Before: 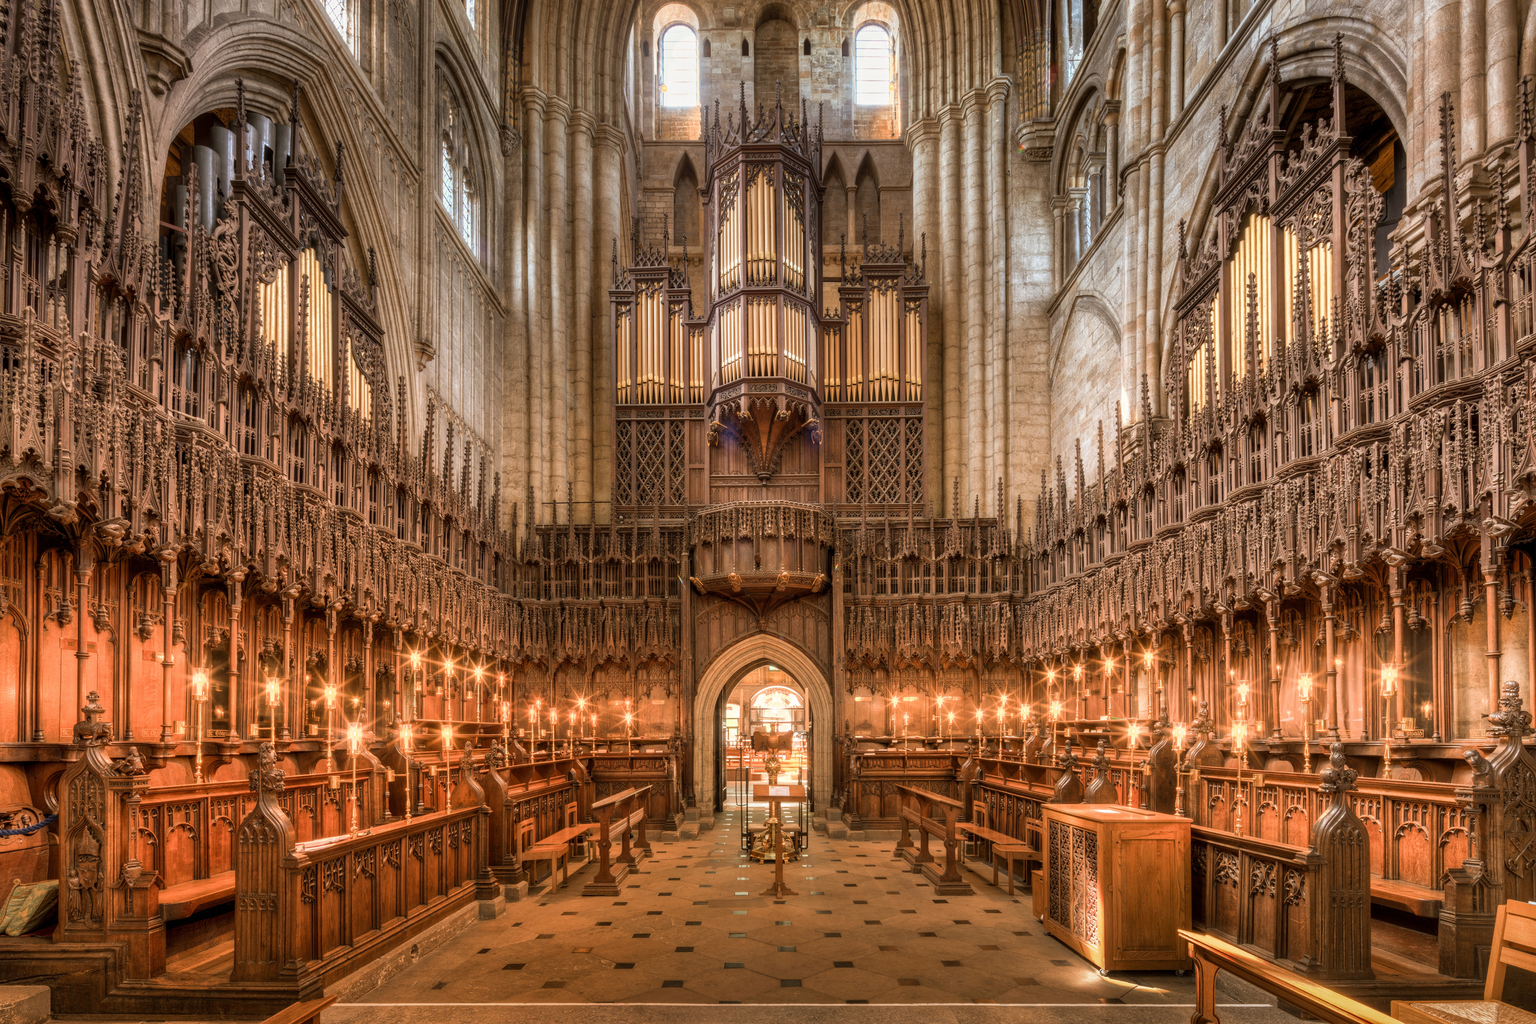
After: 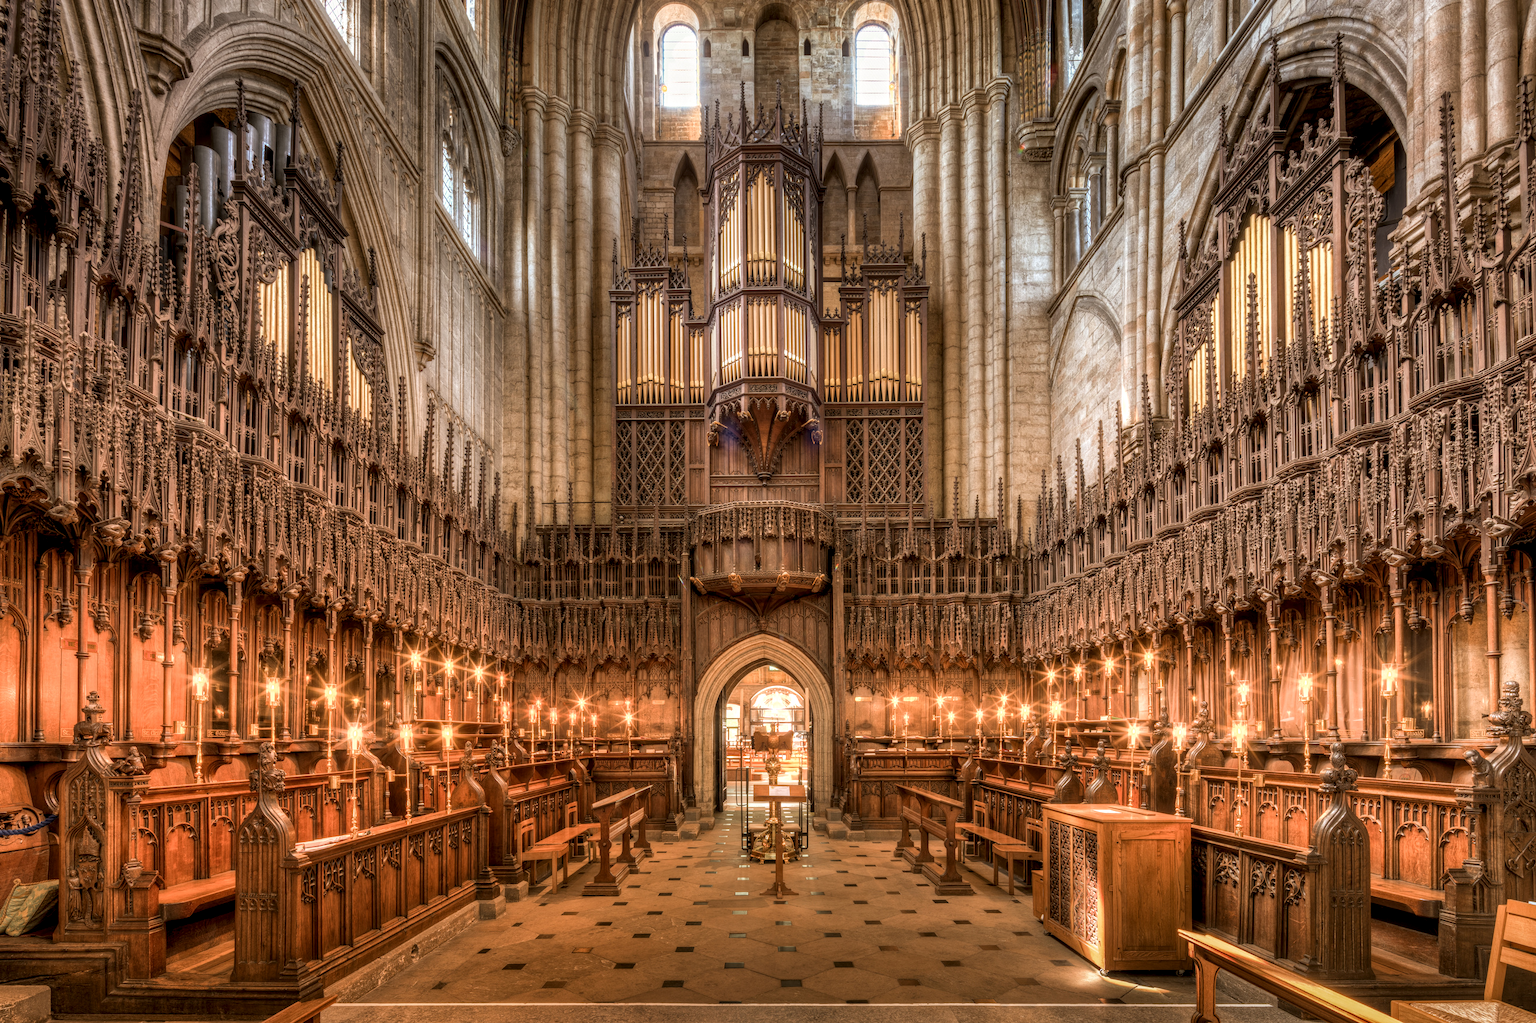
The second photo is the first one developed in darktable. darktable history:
local contrast: on, module defaults
shadows and highlights: radius 335.44, shadows 63.12, highlights 4.23, compress 88.12%, soften with gaussian
